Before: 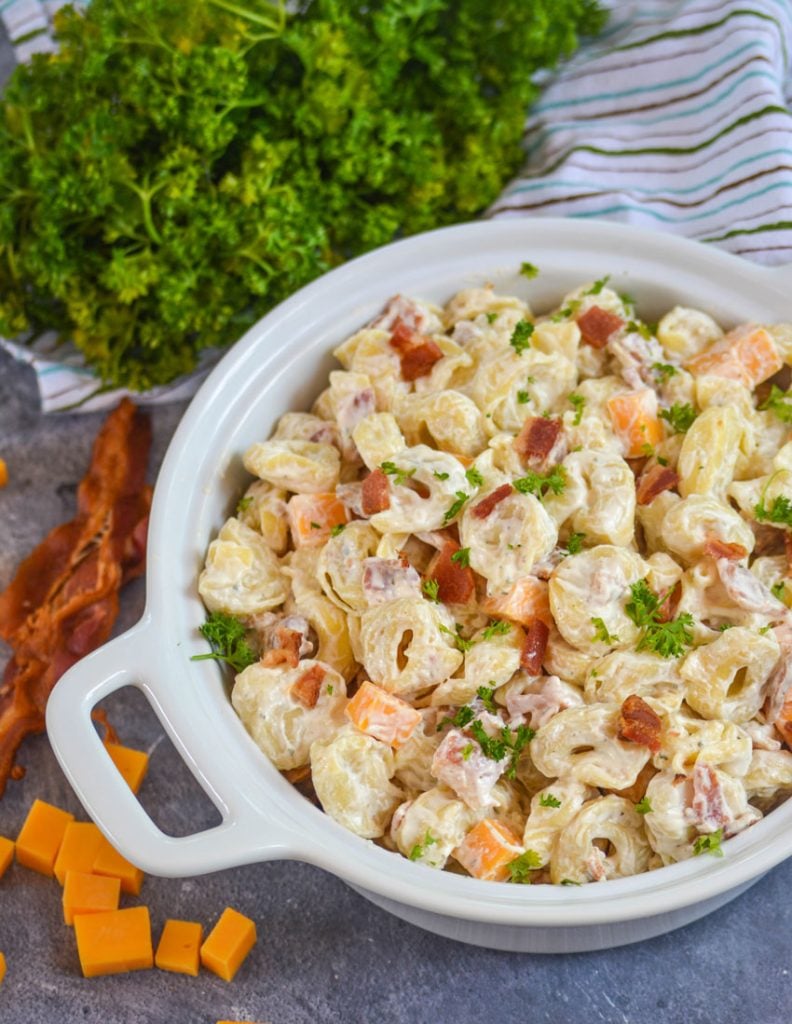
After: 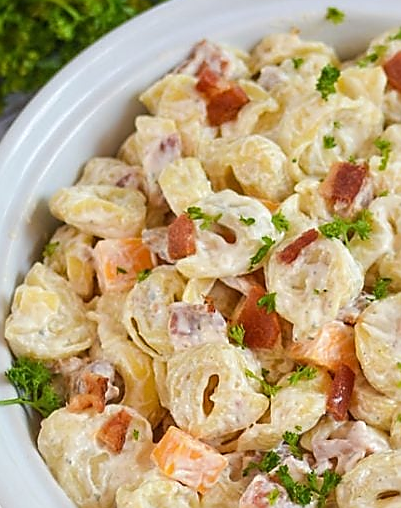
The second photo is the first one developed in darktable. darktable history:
color correction: highlights b* 0.045
sharpen: radius 1.378, amount 1.259, threshold 0.747
crop: left 24.549%, top 24.989%, right 24.819%, bottom 25.377%
